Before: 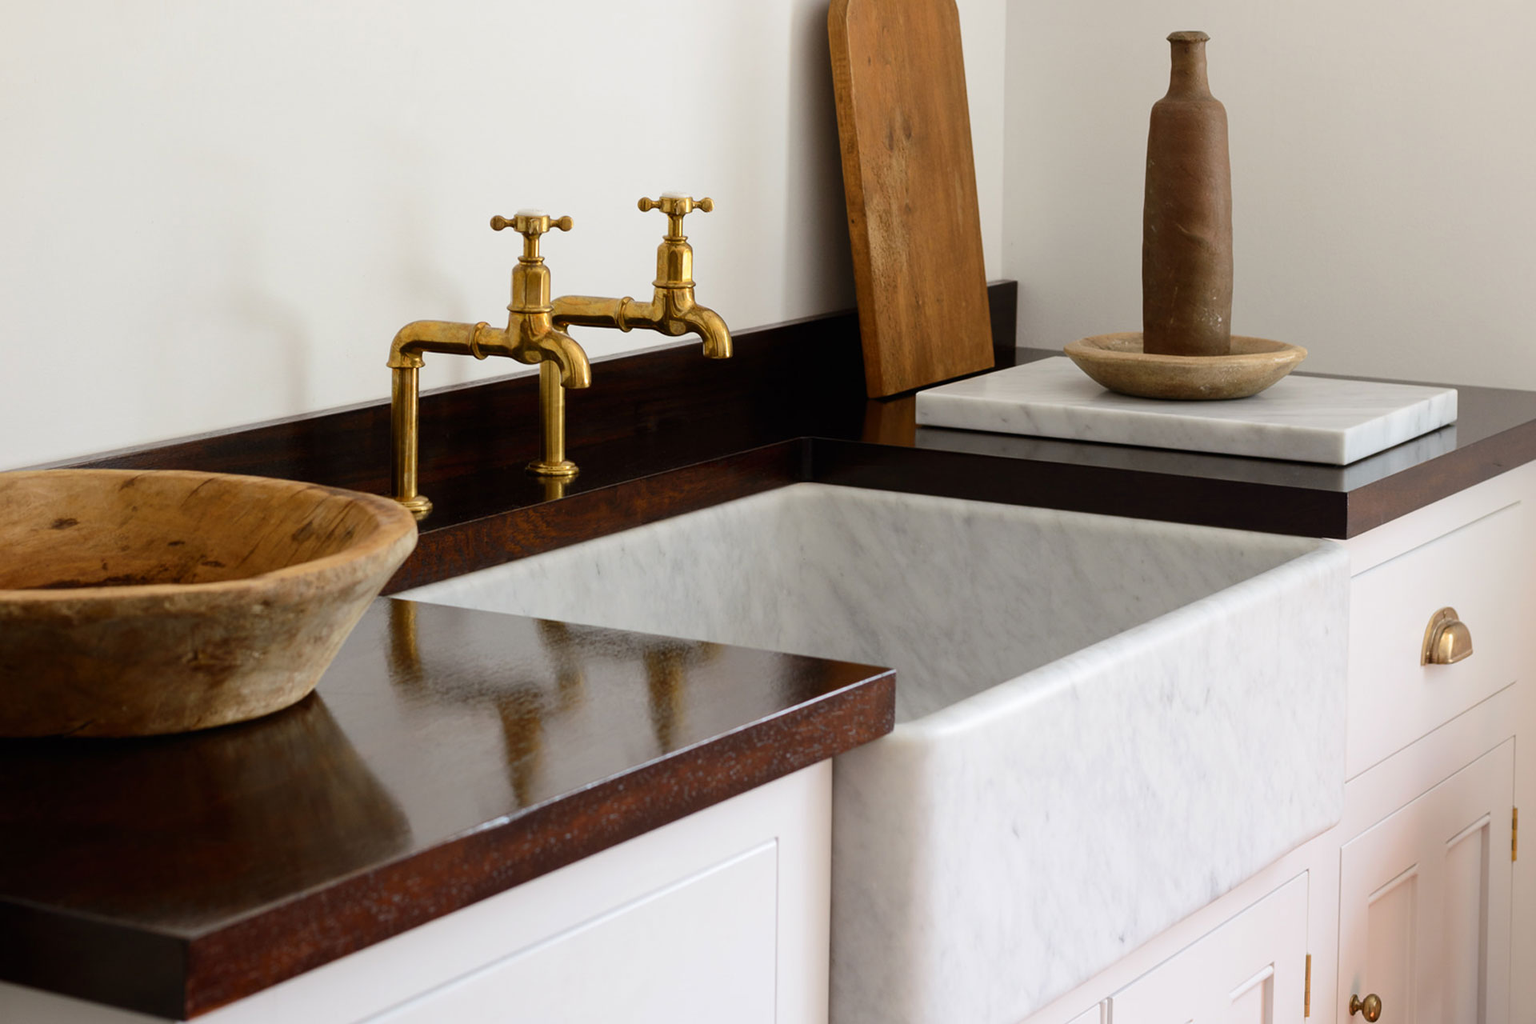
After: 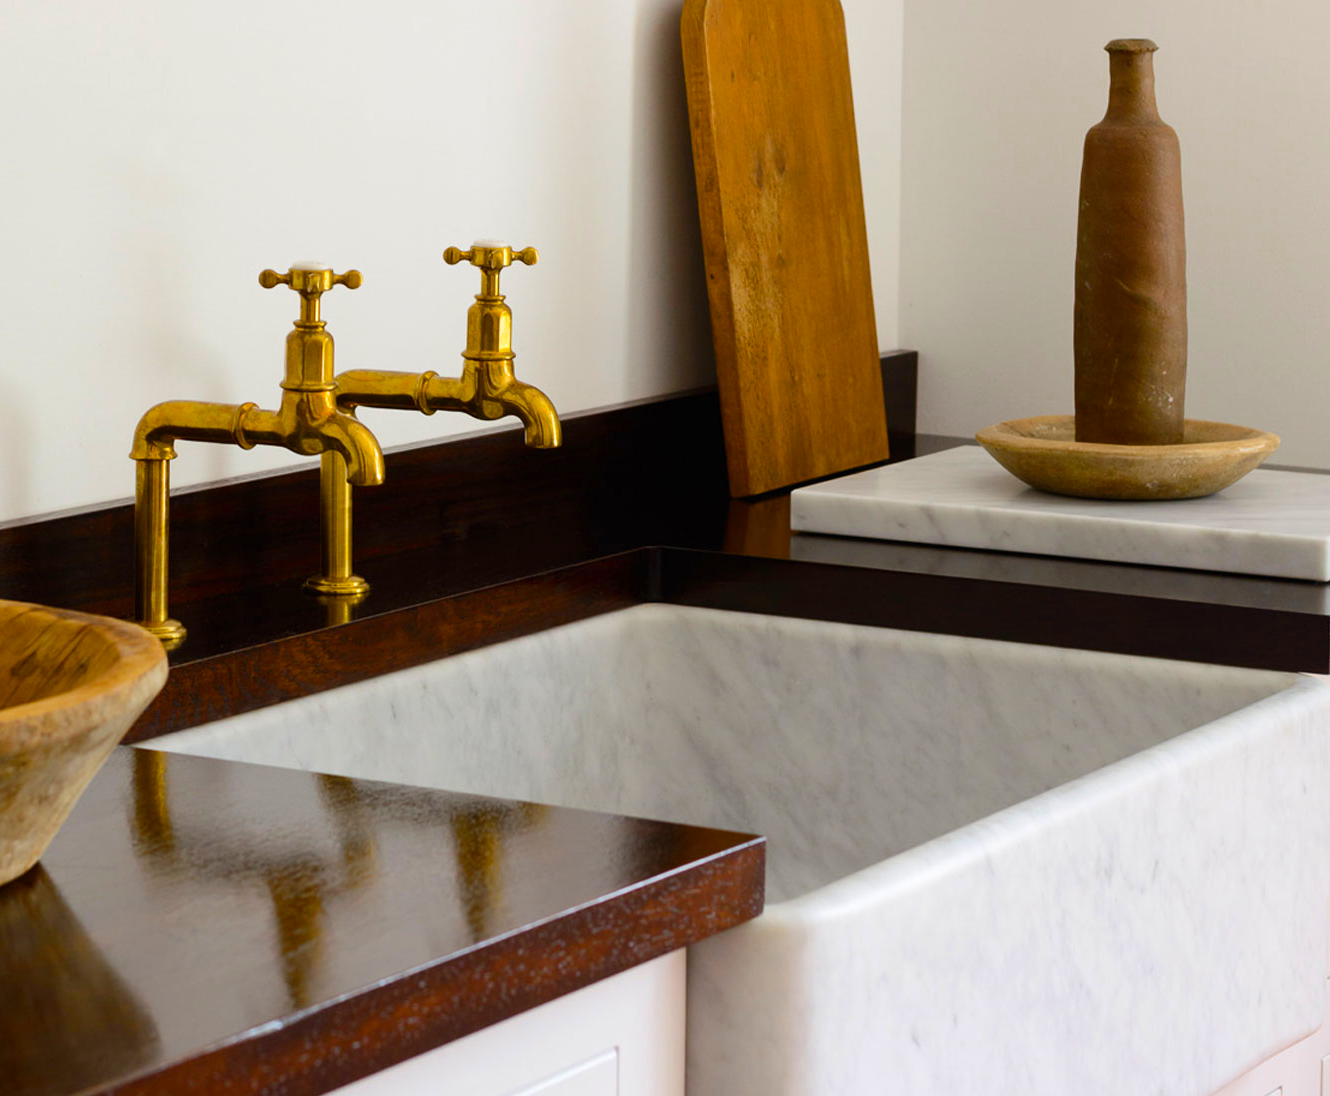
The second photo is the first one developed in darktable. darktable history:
crop: left 18.465%, right 12.216%, bottom 14.312%
color balance rgb: linear chroma grading › global chroma 14.967%, perceptual saturation grading › global saturation 25.553%
